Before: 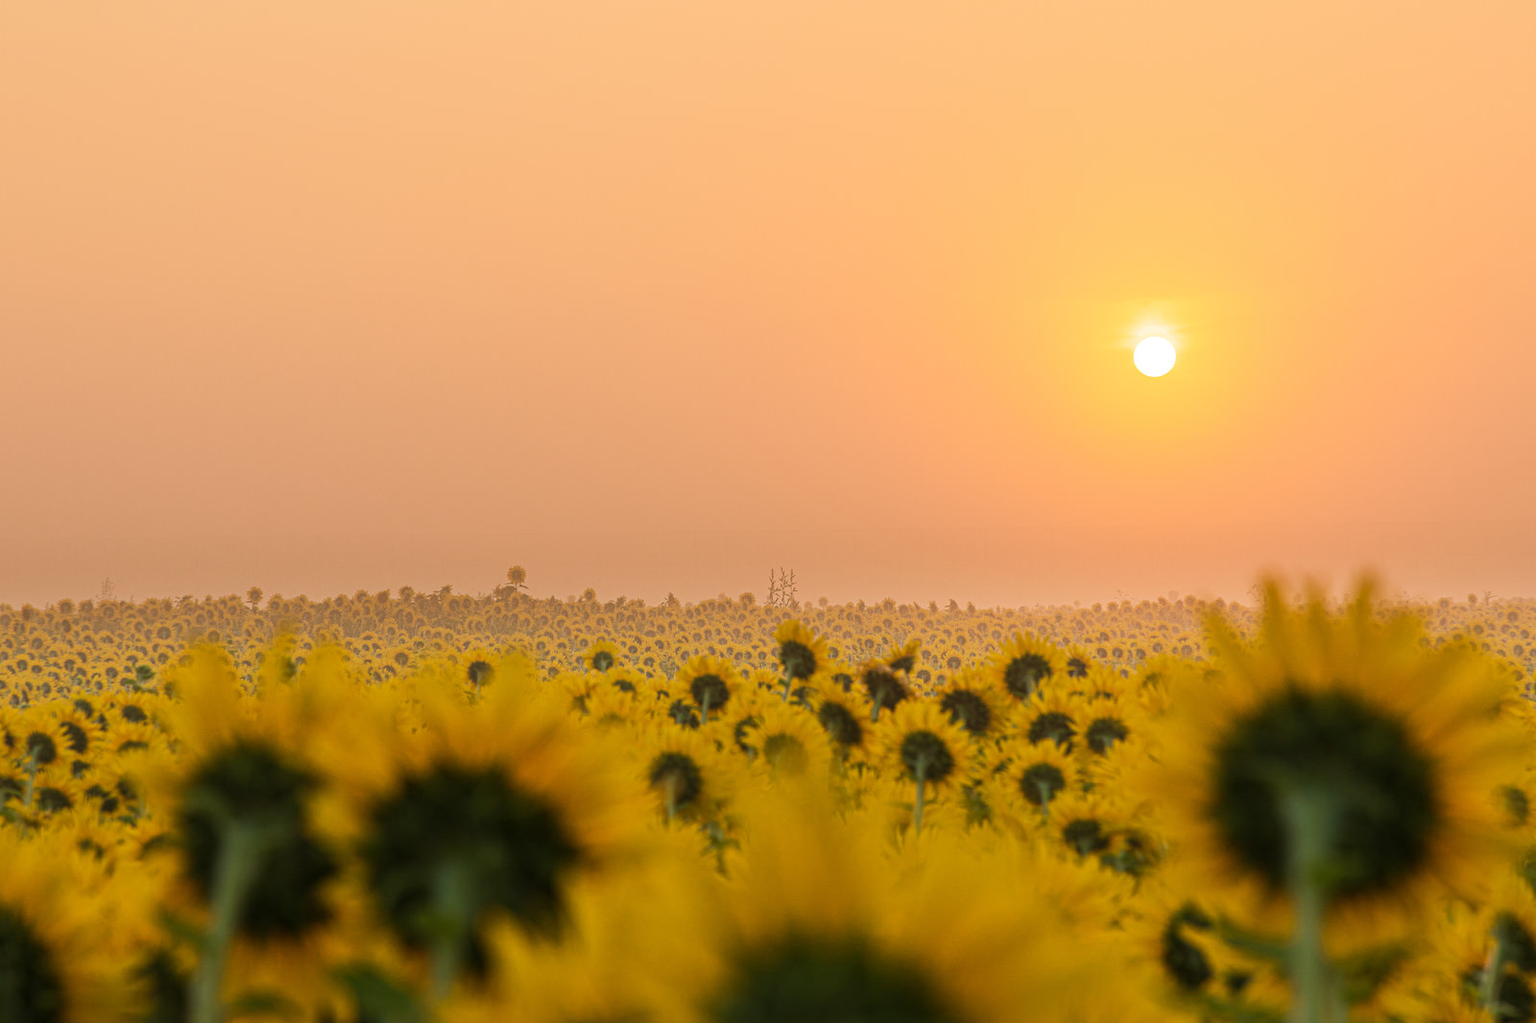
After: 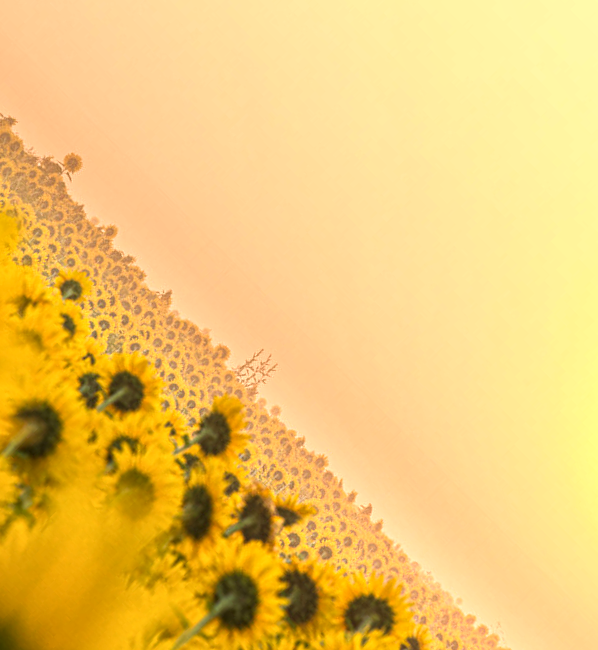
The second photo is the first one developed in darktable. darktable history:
local contrast: on, module defaults
crop and rotate: angle -45.68°, top 16.552%, right 0.901%, bottom 11.725%
exposure: black level correction 0, exposure 0.893 EV, compensate highlight preservation false
